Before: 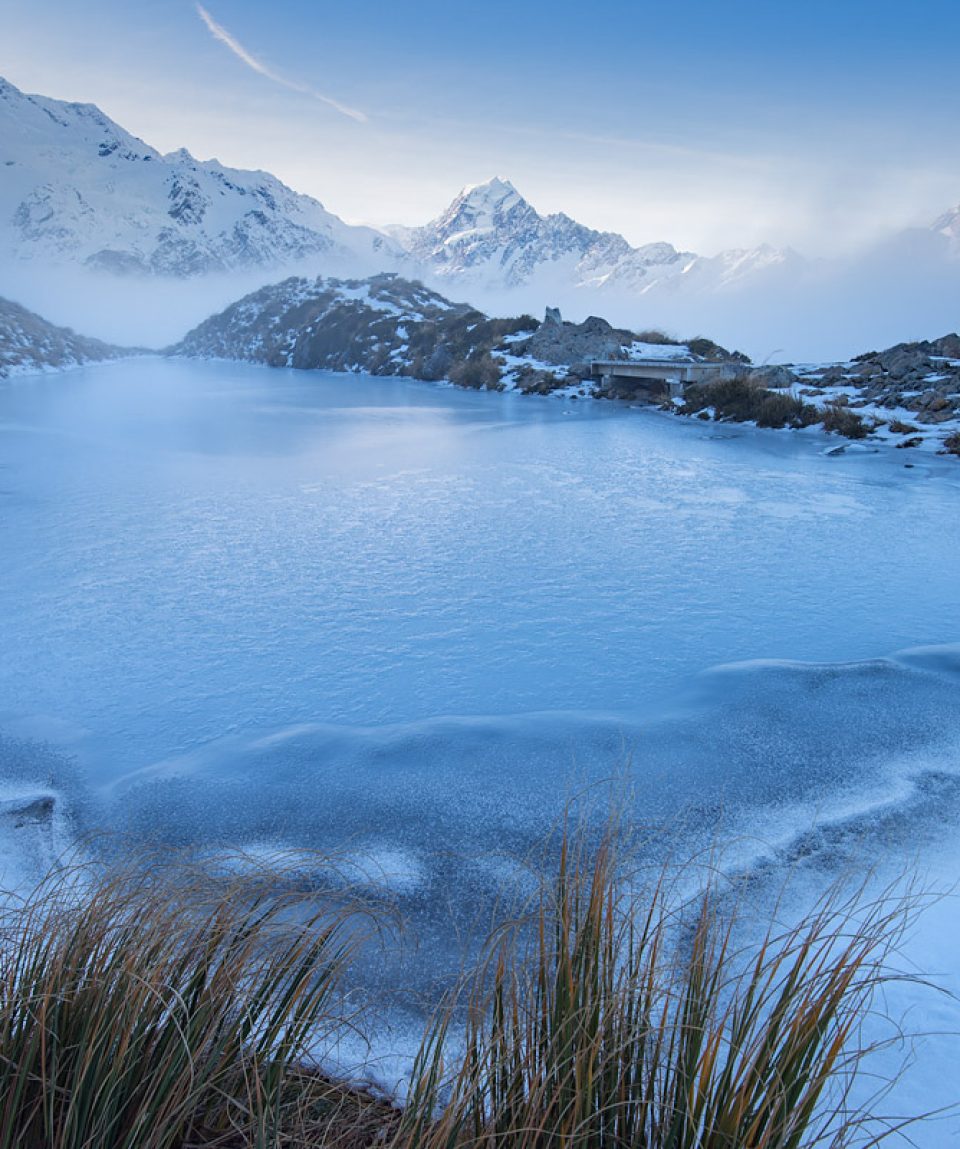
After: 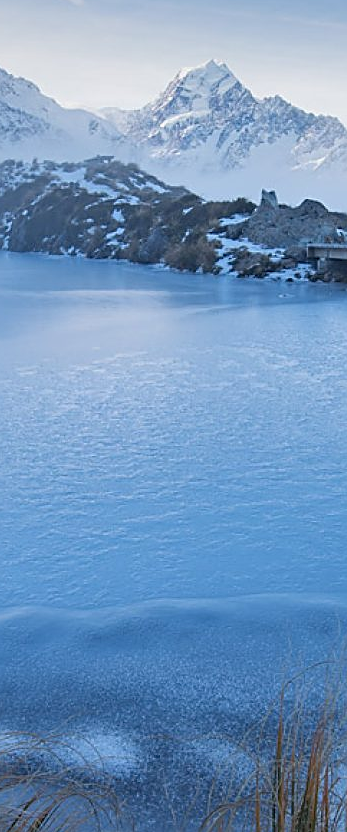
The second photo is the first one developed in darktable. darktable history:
sharpen: on, module defaults
crop and rotate: left 29.608%, top 10.252%, right 34.171%, bottom 17.253%
exposure: exposure -0.111 EV, compensate highlight preservation false
